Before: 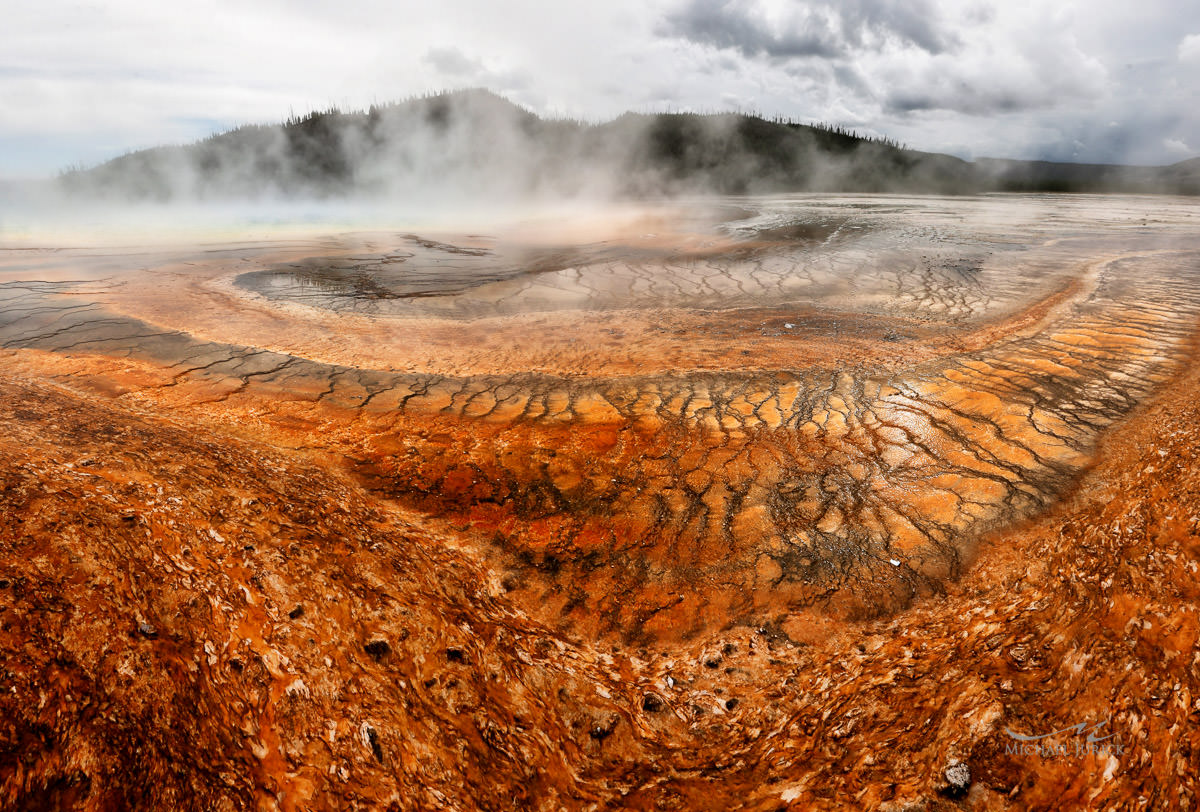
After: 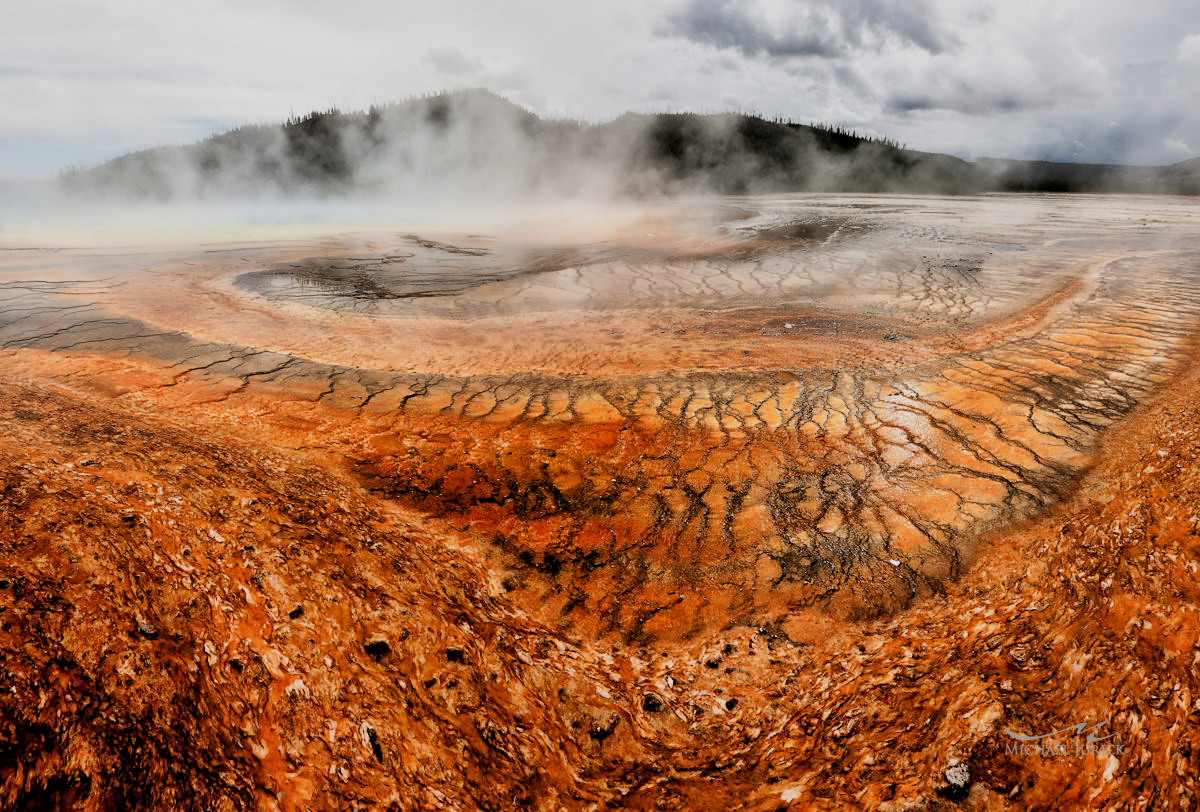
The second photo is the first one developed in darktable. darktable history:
shadows and highlights: radius 337.17, shadows 29.01, soften with gaussian
exposure: exposure 0.2 EV, compensate highlight preservation false
filmic rgb: black relative exposure -5 EV, hardness 2.88, contrast 1.1
